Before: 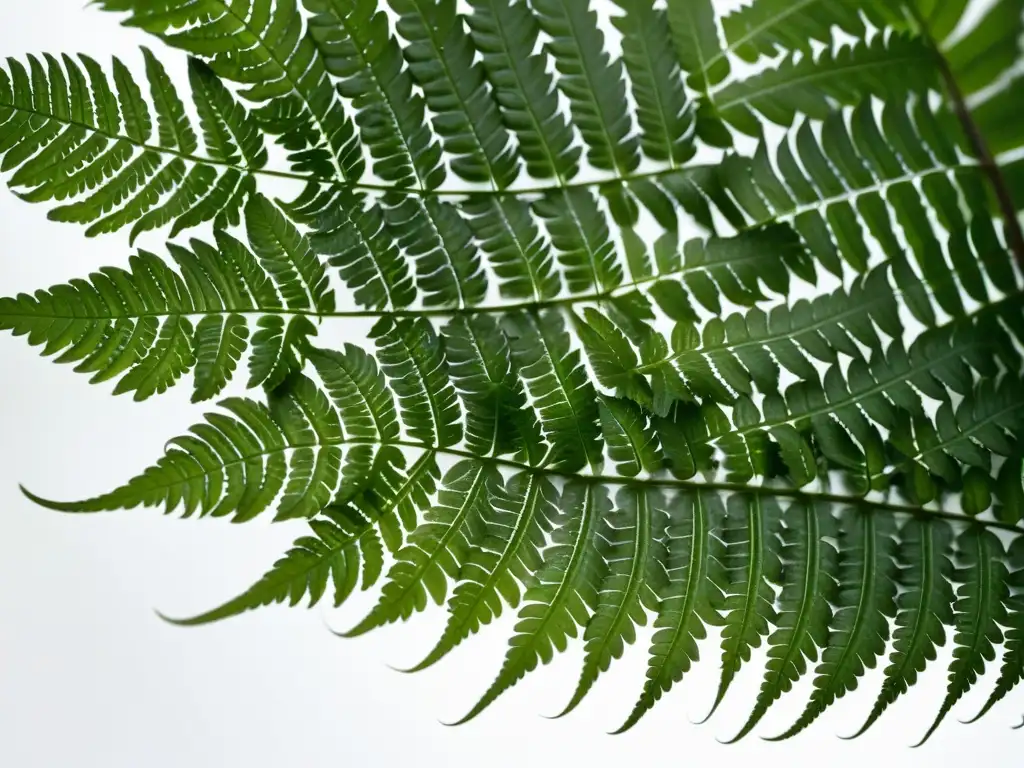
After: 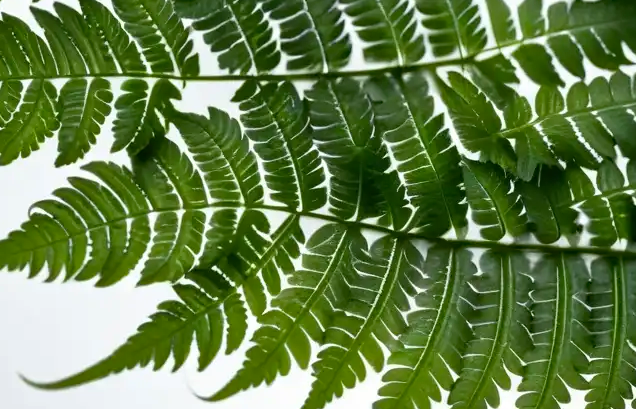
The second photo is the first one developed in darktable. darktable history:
crop: left 13.292%, top 30.799%, right 24.551%, bottom 15.881%
haze removal: strength 0.301, distance 0.244, compatibility mode true, adaptive false
